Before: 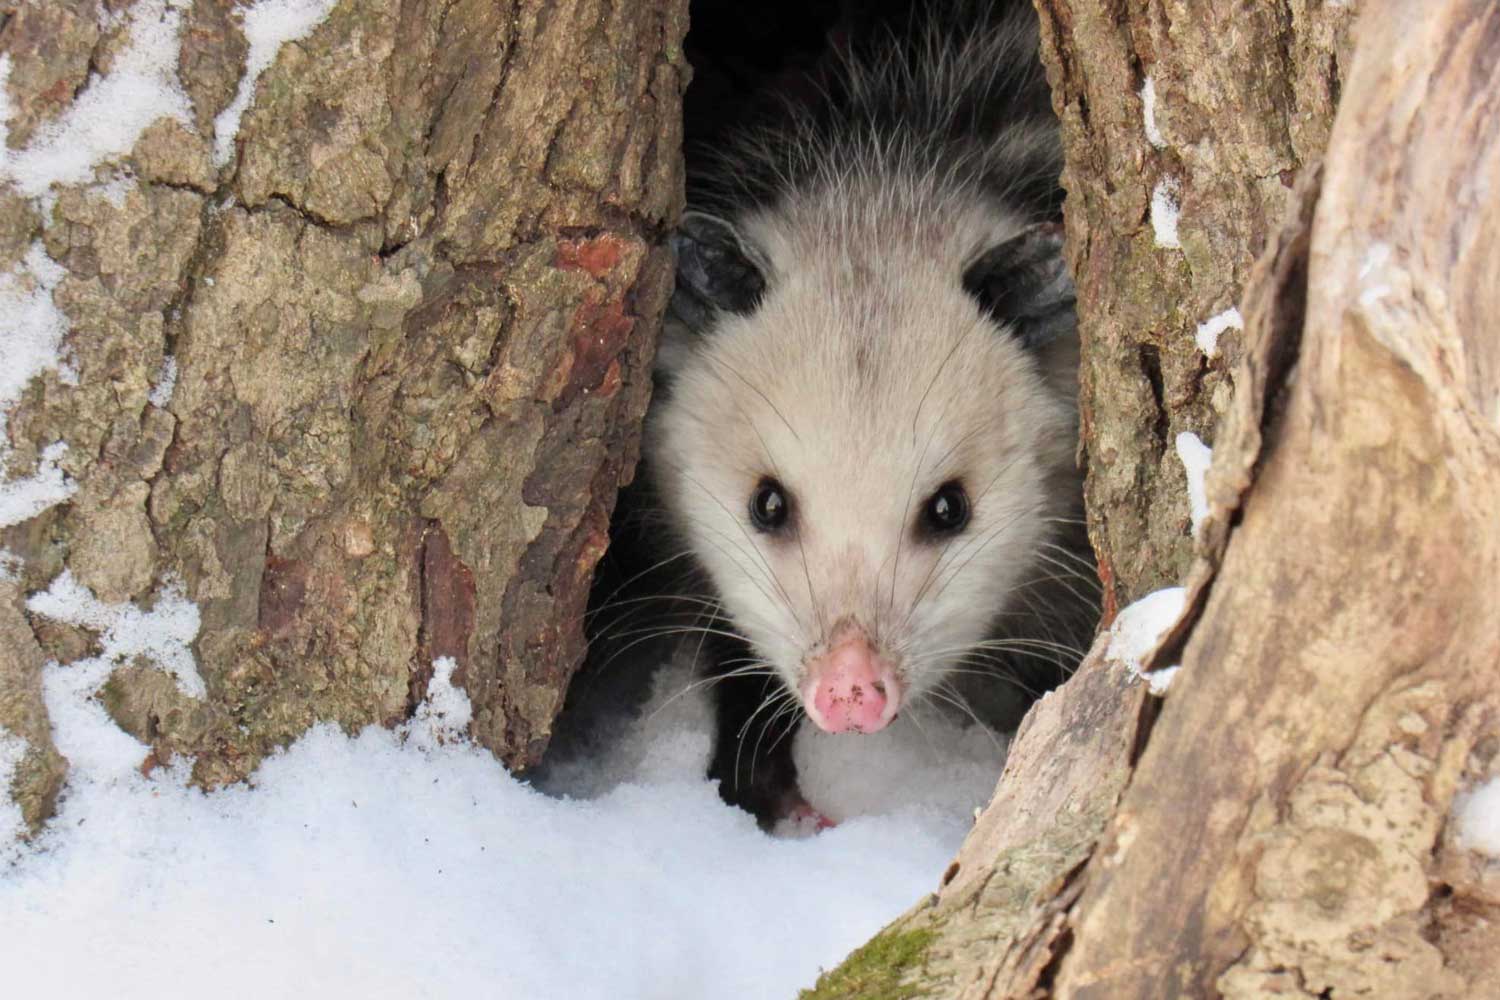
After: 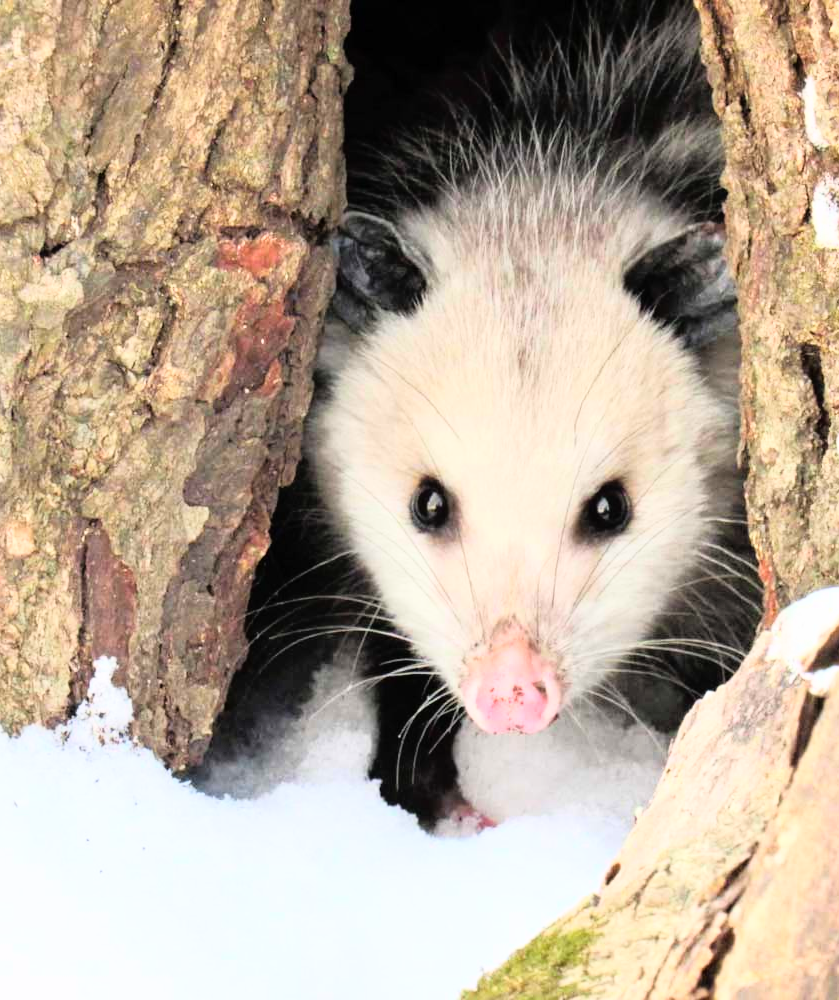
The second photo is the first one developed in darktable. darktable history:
base curve: curves: ch0 [(0, 0) (0.012, 0.01) (0.073, 0.168) (0.31, 0.711) (0.645, 0.957) (1, 1)]
crop and rotate: left 22.635%, right 21.407%
